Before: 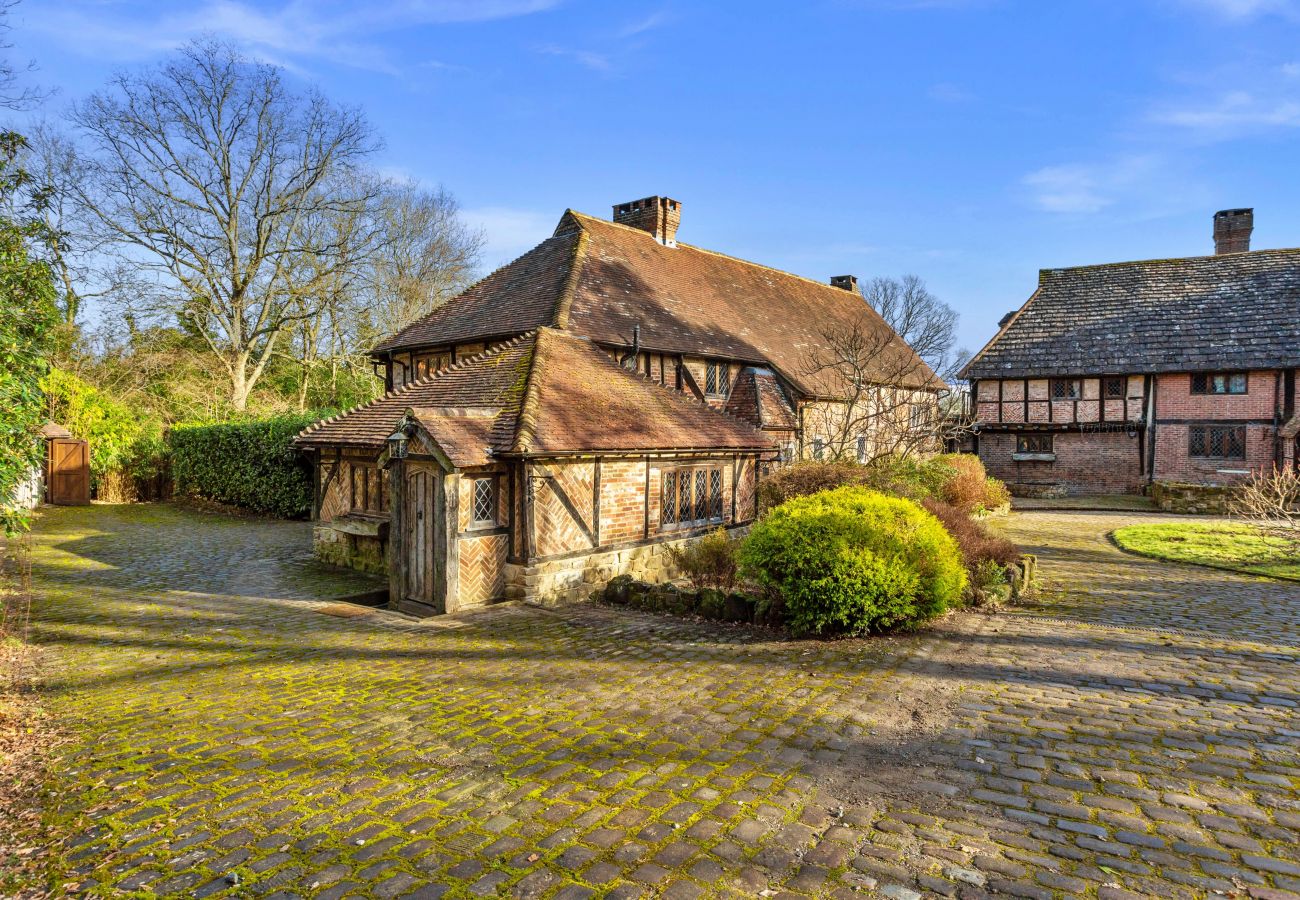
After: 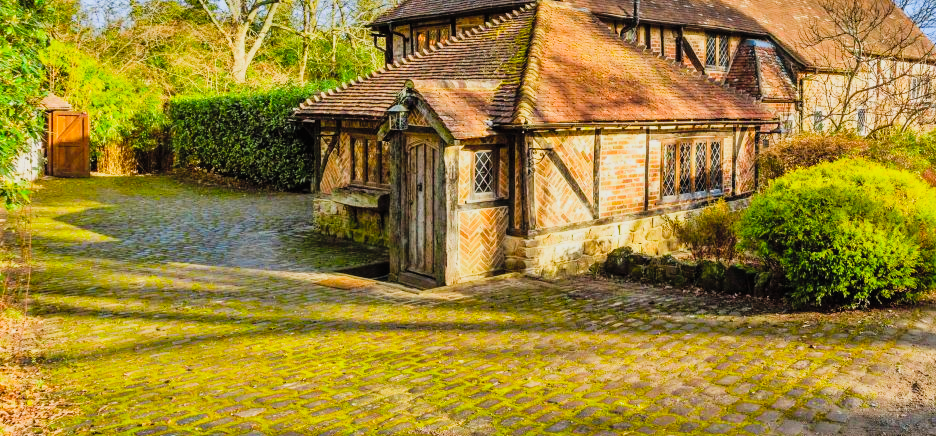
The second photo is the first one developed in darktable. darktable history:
contrast brightness saturation: contrast 0.07, brightness 0.18, saturation 0.4
sigmoid: on, module defaults
crop: top 36.498%, right 27.964%, bottom 14.995%
tone equalizer: on, module defaults
